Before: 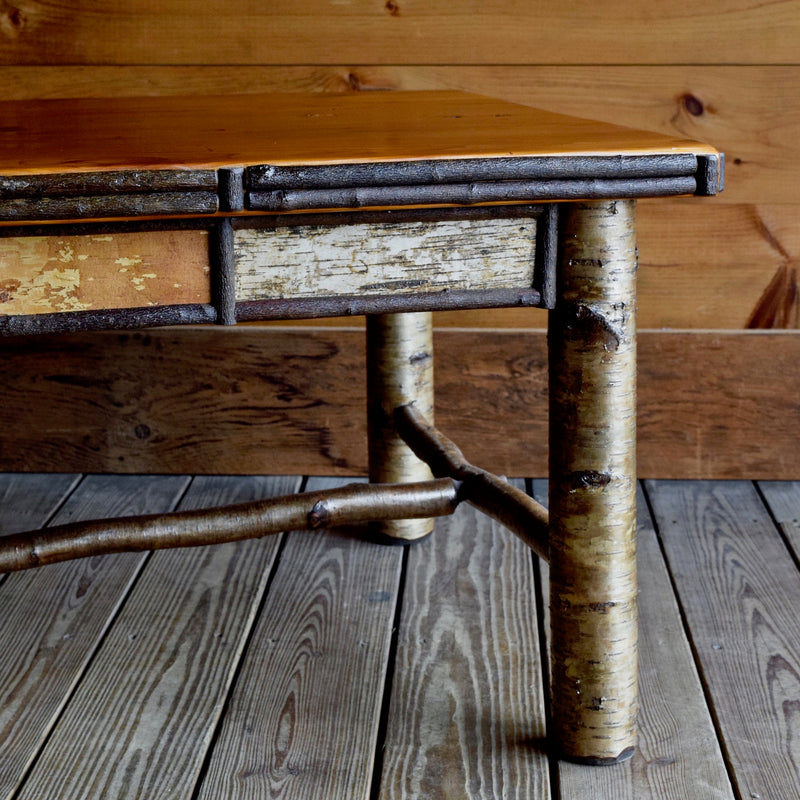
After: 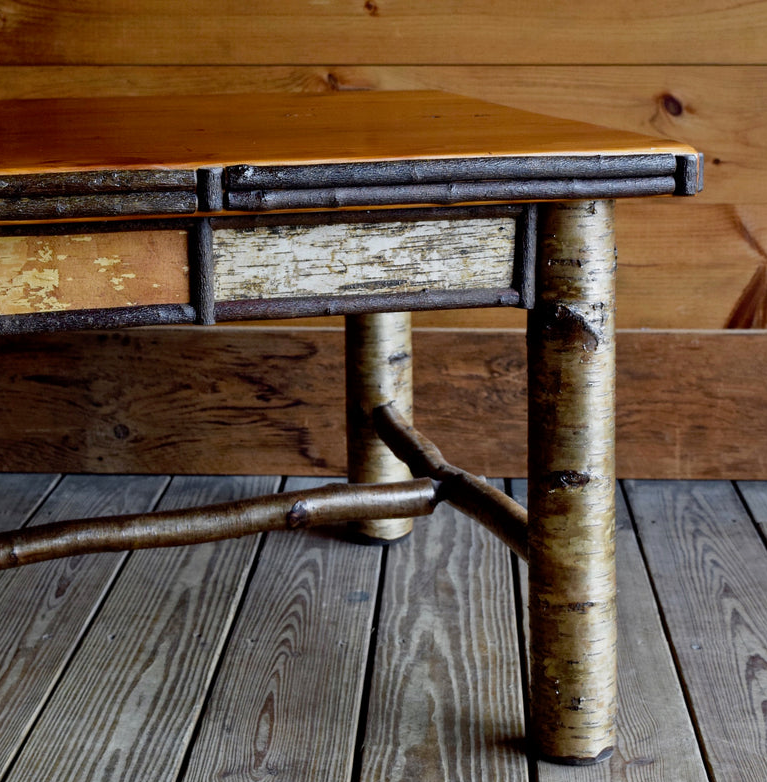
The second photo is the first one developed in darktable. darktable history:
crop and rotate: left 2.716%, right 1.34%, bottom 2.154%
tone equalizer: on, module defaults
